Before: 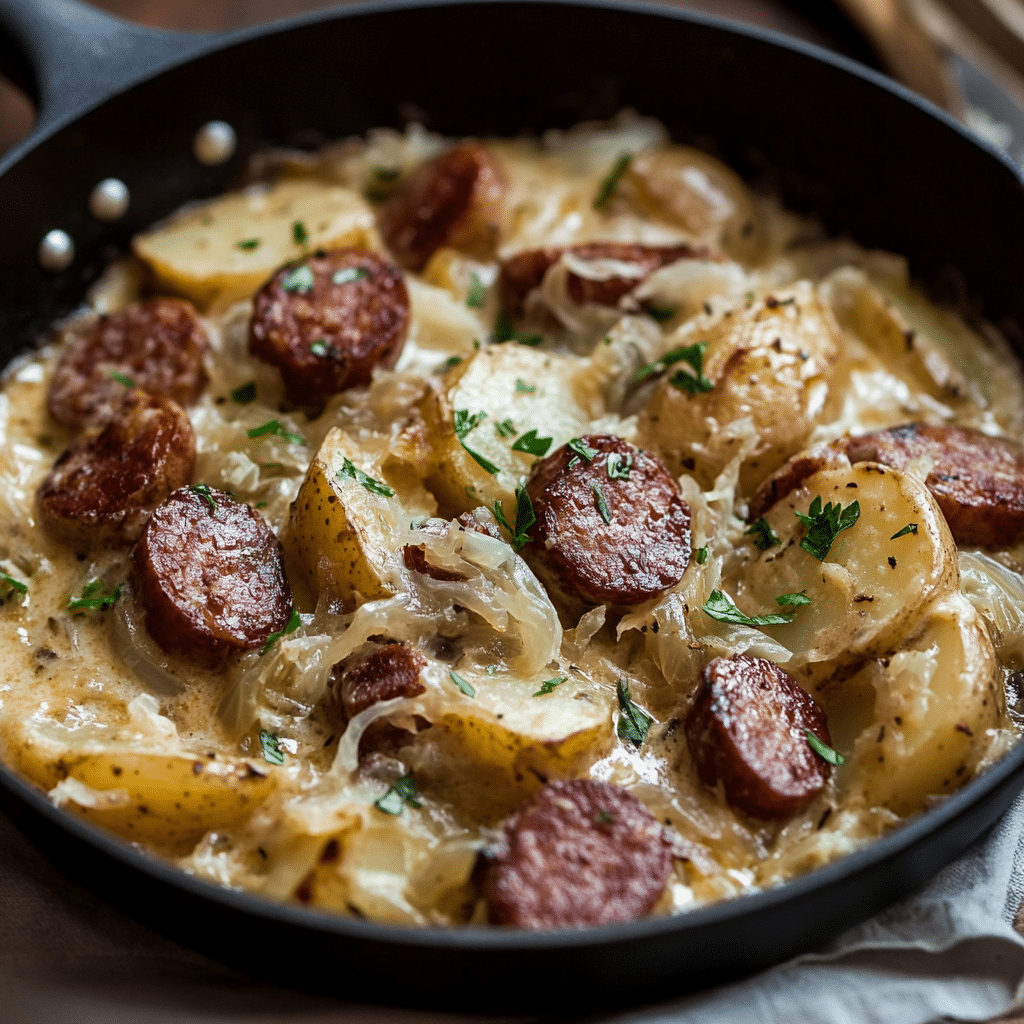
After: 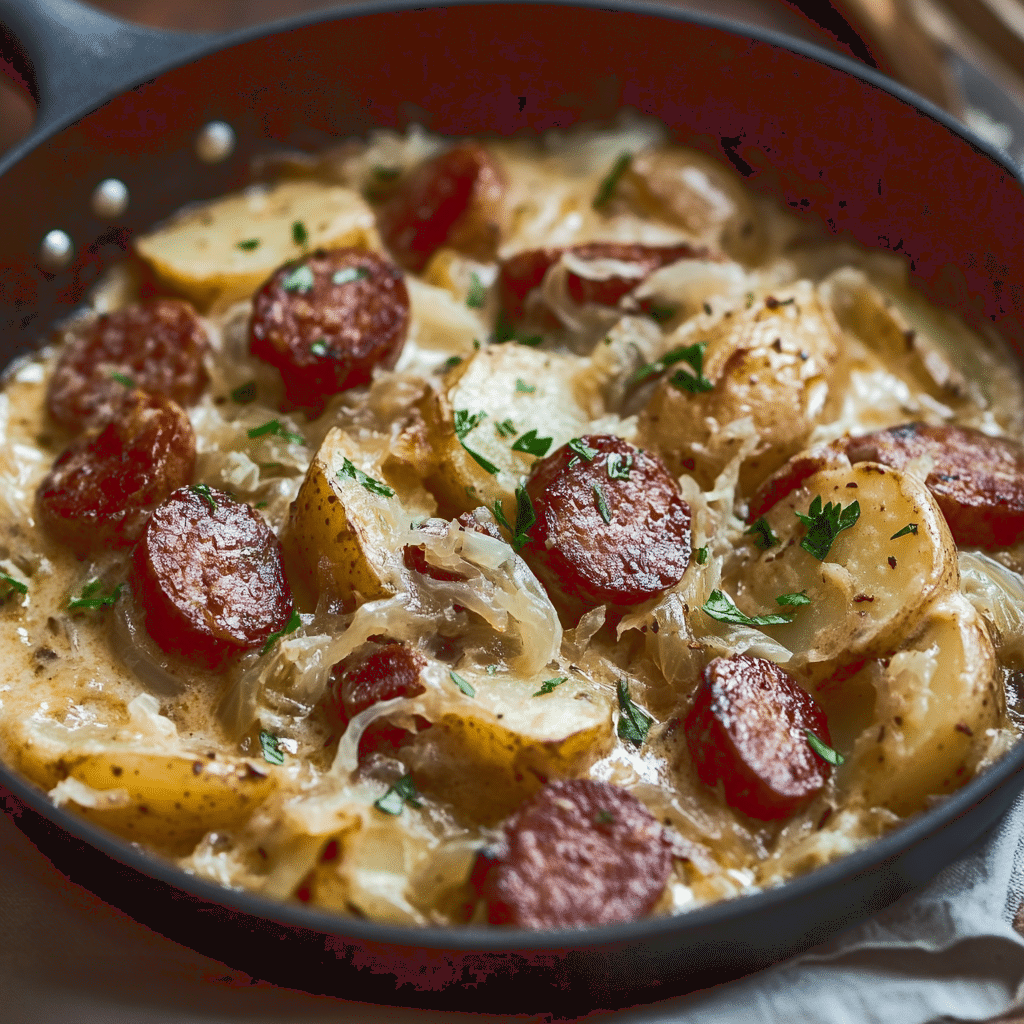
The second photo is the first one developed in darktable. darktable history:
tone curve: curves: ch0 [(0, 0) (0.003, 0.156) (0.011, 0.156) (0.025, 0.157) (0.044, 0.164) (0.069, 0.172) (0.1, 0.181) (0.136, 0.191) (0.177, 0.214) (0.224, 0.245) (0.277, 0.285) (0.335, 0.333) (0.399, 0.387) (0.468, 0.471) (0.543, 0.556) (0.623, 0.648) (0.709, 0.734) (0.801, 0.809) (0.898, 0.891) (1, 1)], color space Lab, linked channels, preserve colors none
